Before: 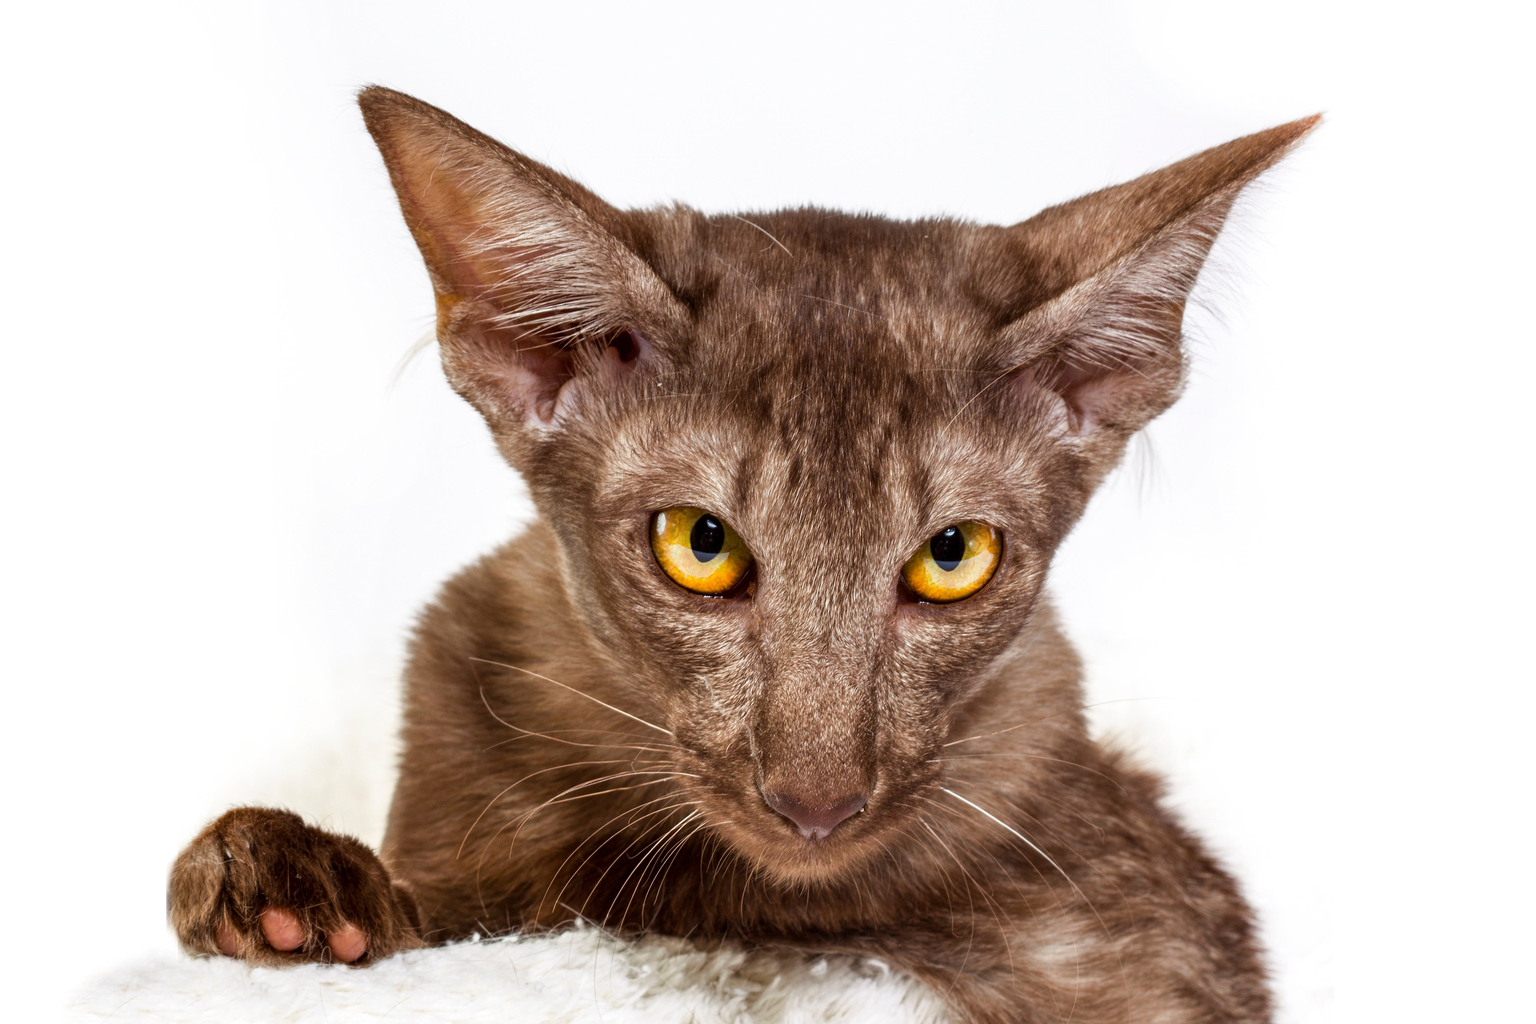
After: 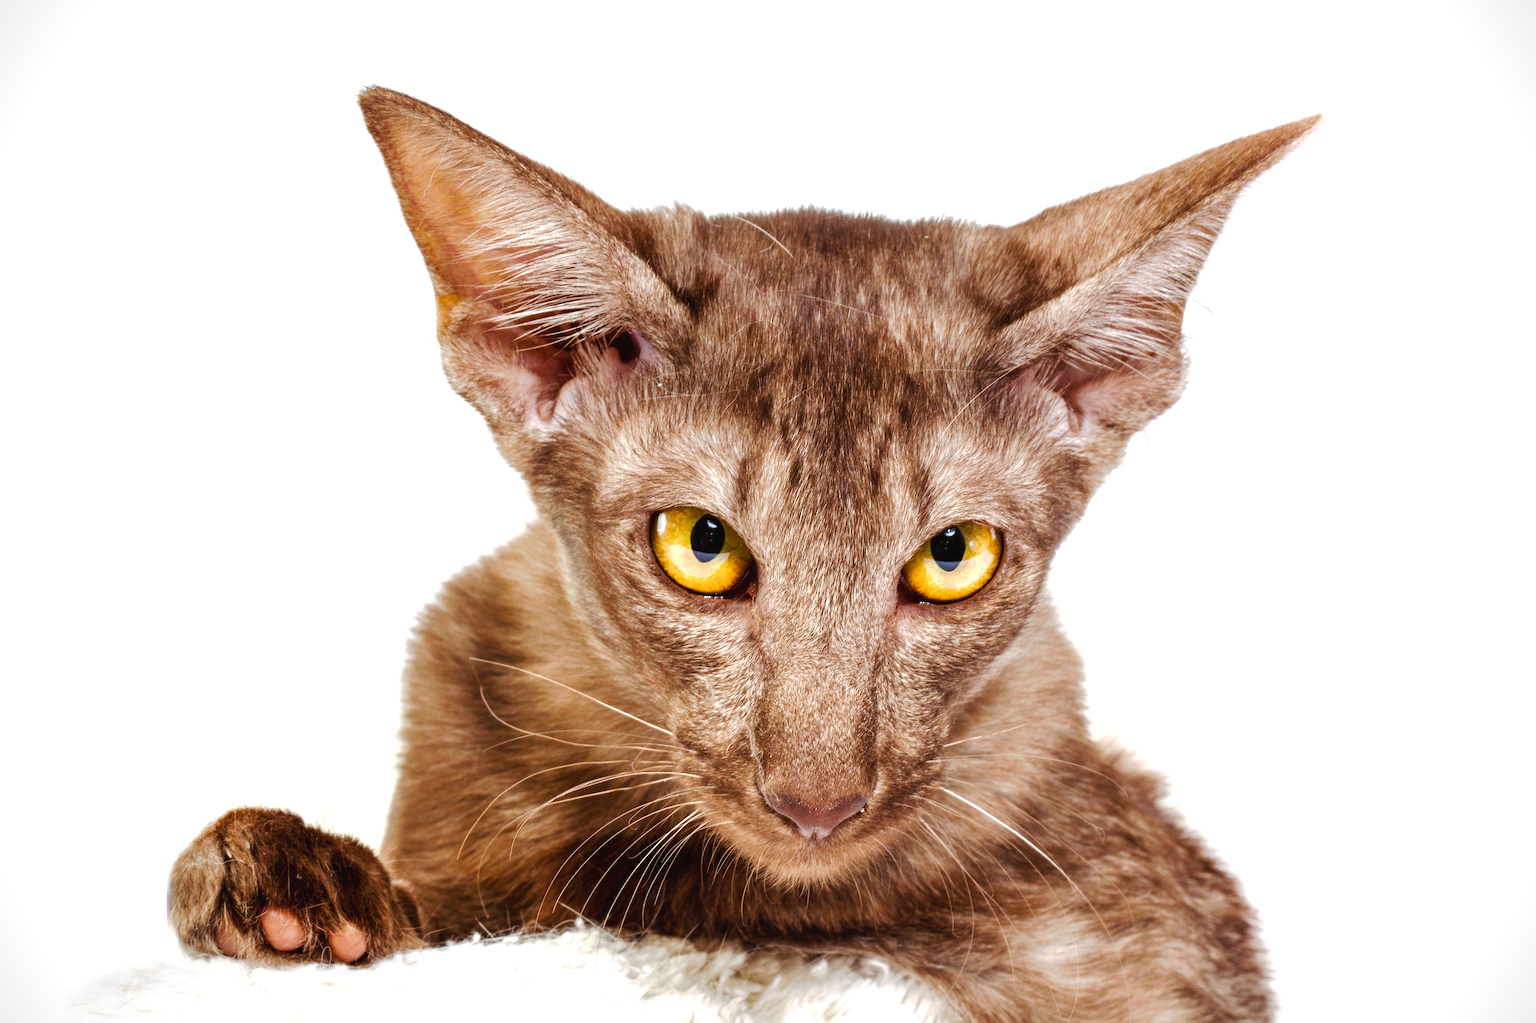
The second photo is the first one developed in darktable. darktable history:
exposure: black level correction 0, exposure 0.5 EV, compensate highlight preservation false
vignetting: on, module defaults
tone curve: curves: ch0 [(0, 0.023) (0.037, 0.04) (0.131, 0.128) (0.304, 0.331) (0.504, 0.584) (0.616, 0.687) (0.704, 0.764) (0.808, 0.823) (1, 1)]; ch1 [(0, 0) (0.301, 0.3) (0.477, 0.472) (0.493, 0.497) (0.508, 0.501) (0.544, 0.541) (0.563, 0.565) (0.626, 0.66) (0.721, 0.776) (1, 1)]; ch2 [(0, 0) (0.249, 0.216) (0.349, 0.343) (0.424, 0.442) (0.476, 0.483) (0.502, 0.5) (0.517, 0.519) (0.532, 0.553) (0.569, 0.587) (0.634, 0.628) (0.706, 0.729) (0.828, 0.742) (1, 0.9)], preserve colors none
